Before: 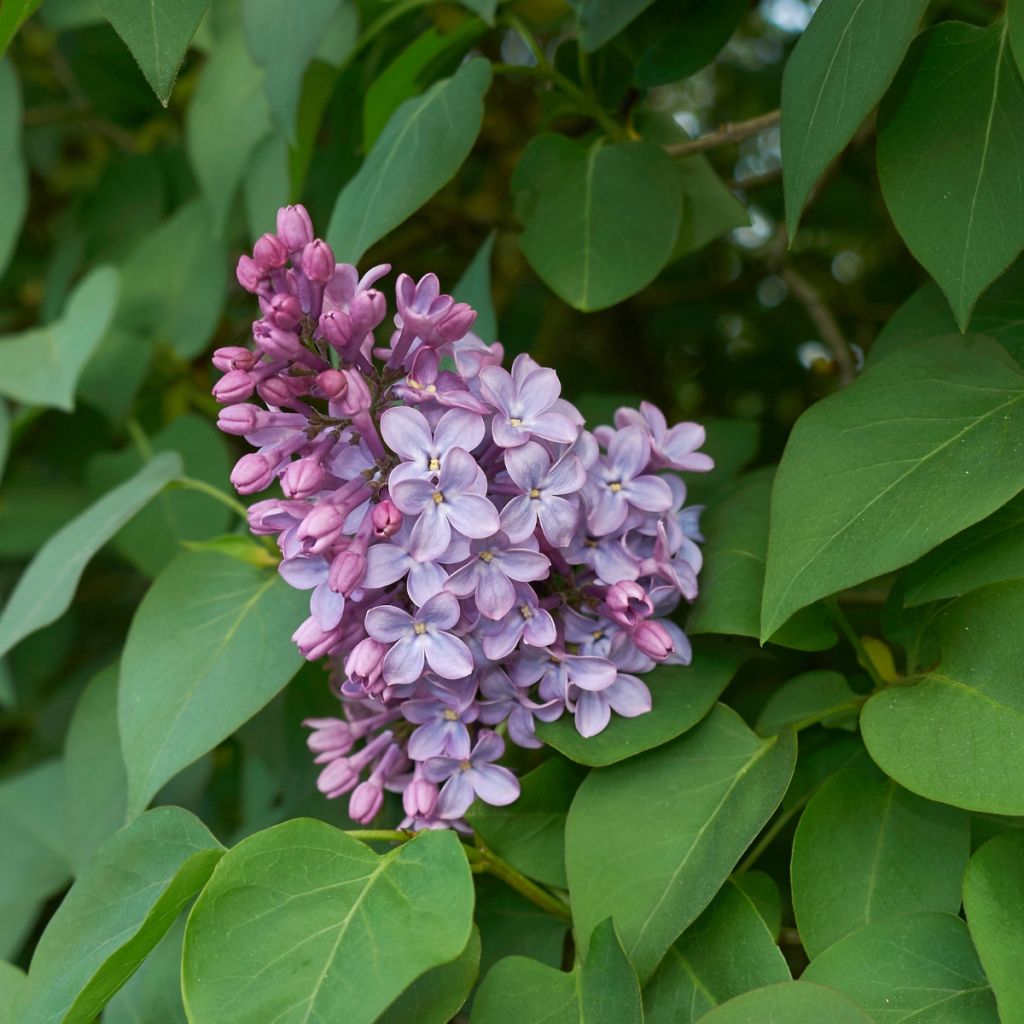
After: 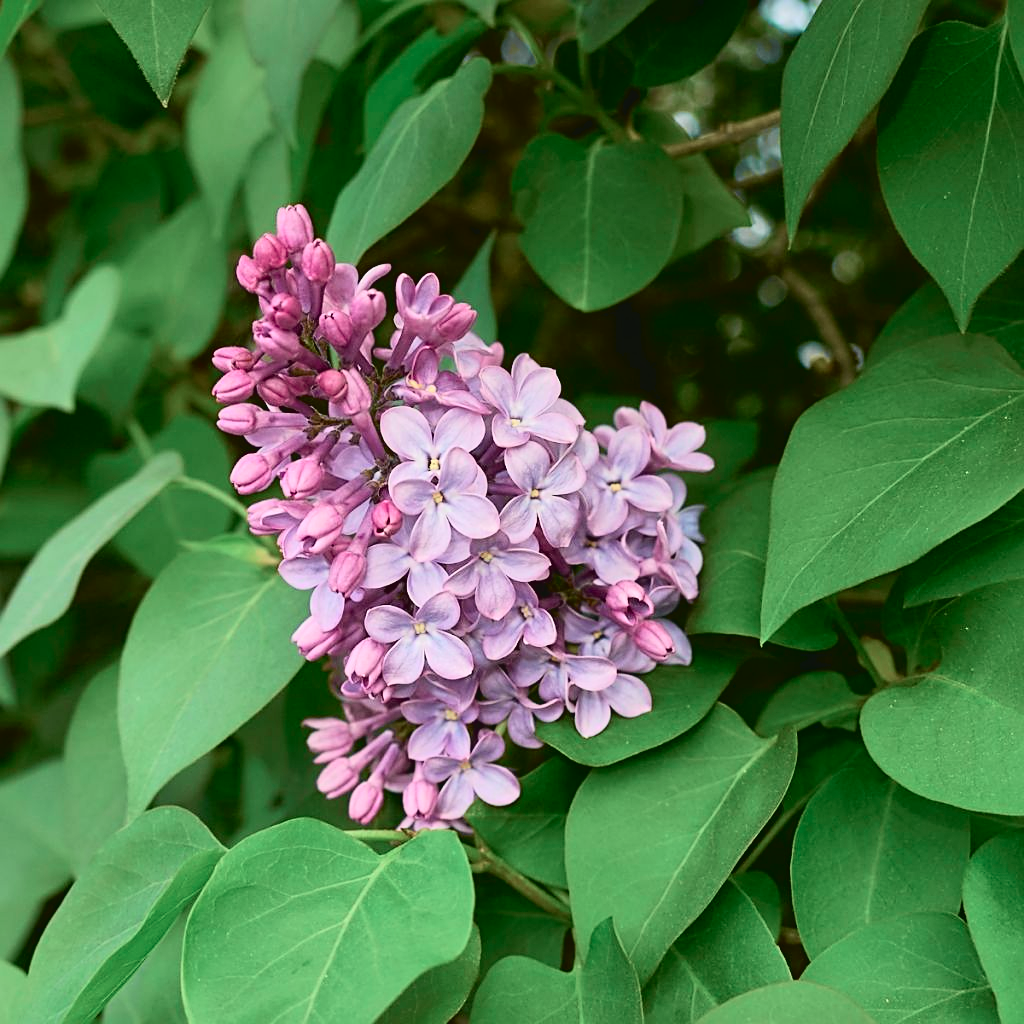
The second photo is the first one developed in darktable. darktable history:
sharpen: amount 0.492
tone curve: curves: ch0 [(0, 0.039) (0.113, 0.081) (0.204, 0.204) (0.498, 0.608) (0.709, 0.819) (0.984, 0.961)]; ch1 [(0, 0) (0.172, 0.123) (0.317, 0.272) (0.414, 0.382) (0.476, 0.479) (0.505, 0.501) (0.528, 0.54) (0.618, 0.647) (0.709, 0.764) (1, 1)]; ch2 [(0, 0) (0.411, 0.424) (0.492, 0.502) (0.521, 0.513) (0.537, 0.57) (0.686, 0.638) (1, 1)], color space Lab, independent channels
